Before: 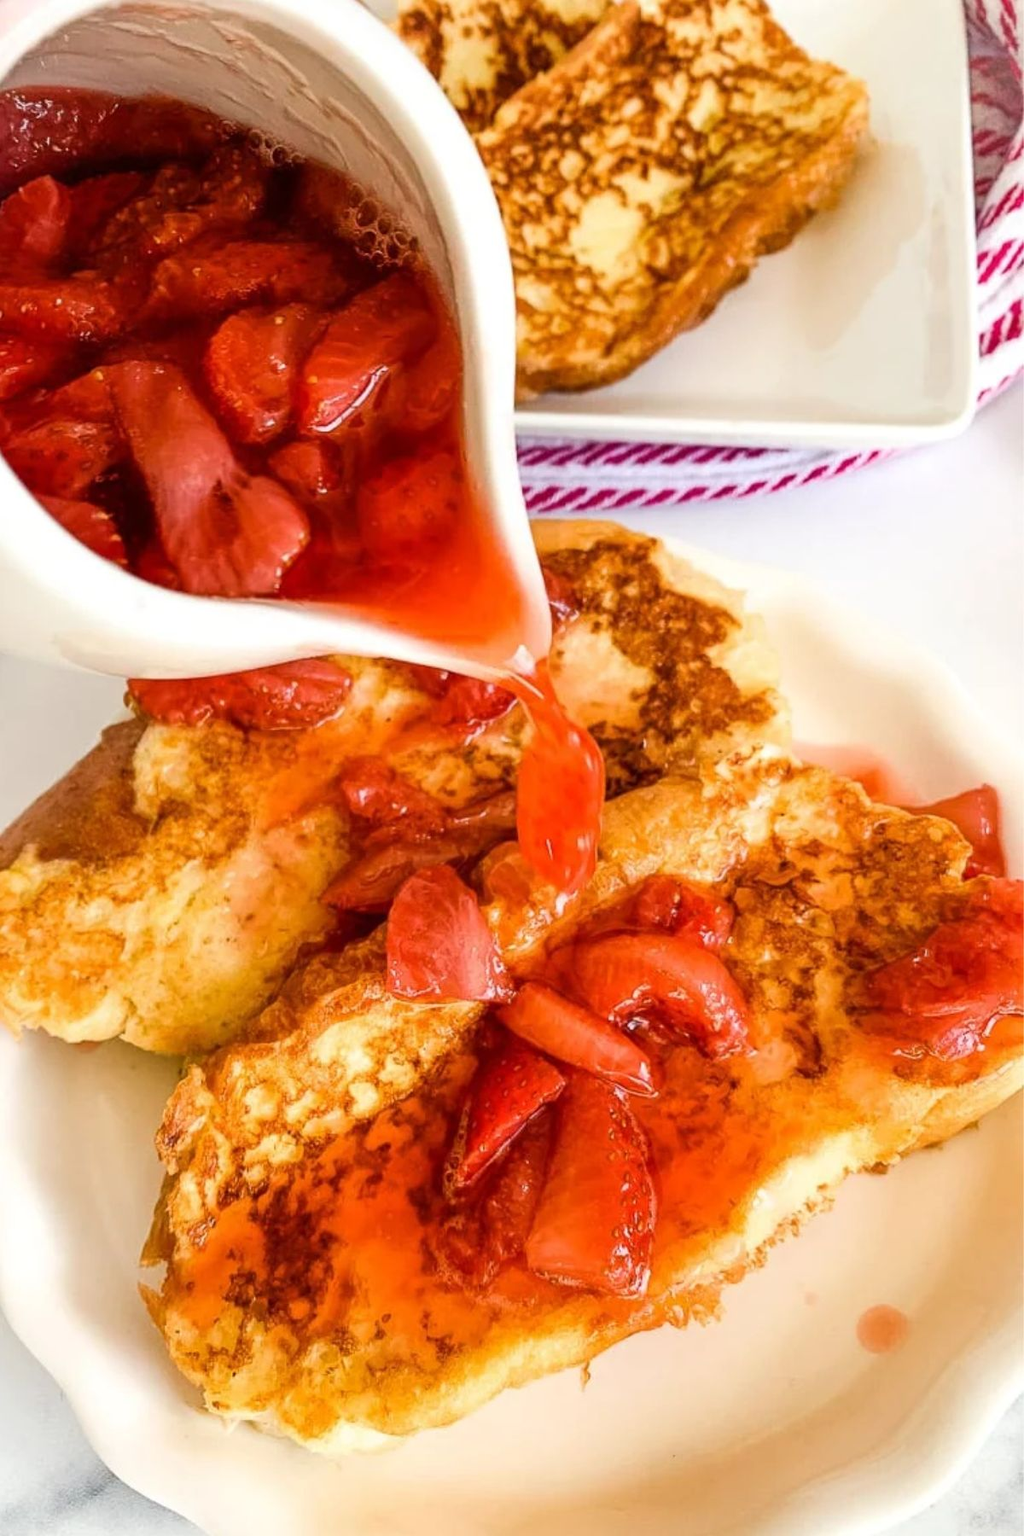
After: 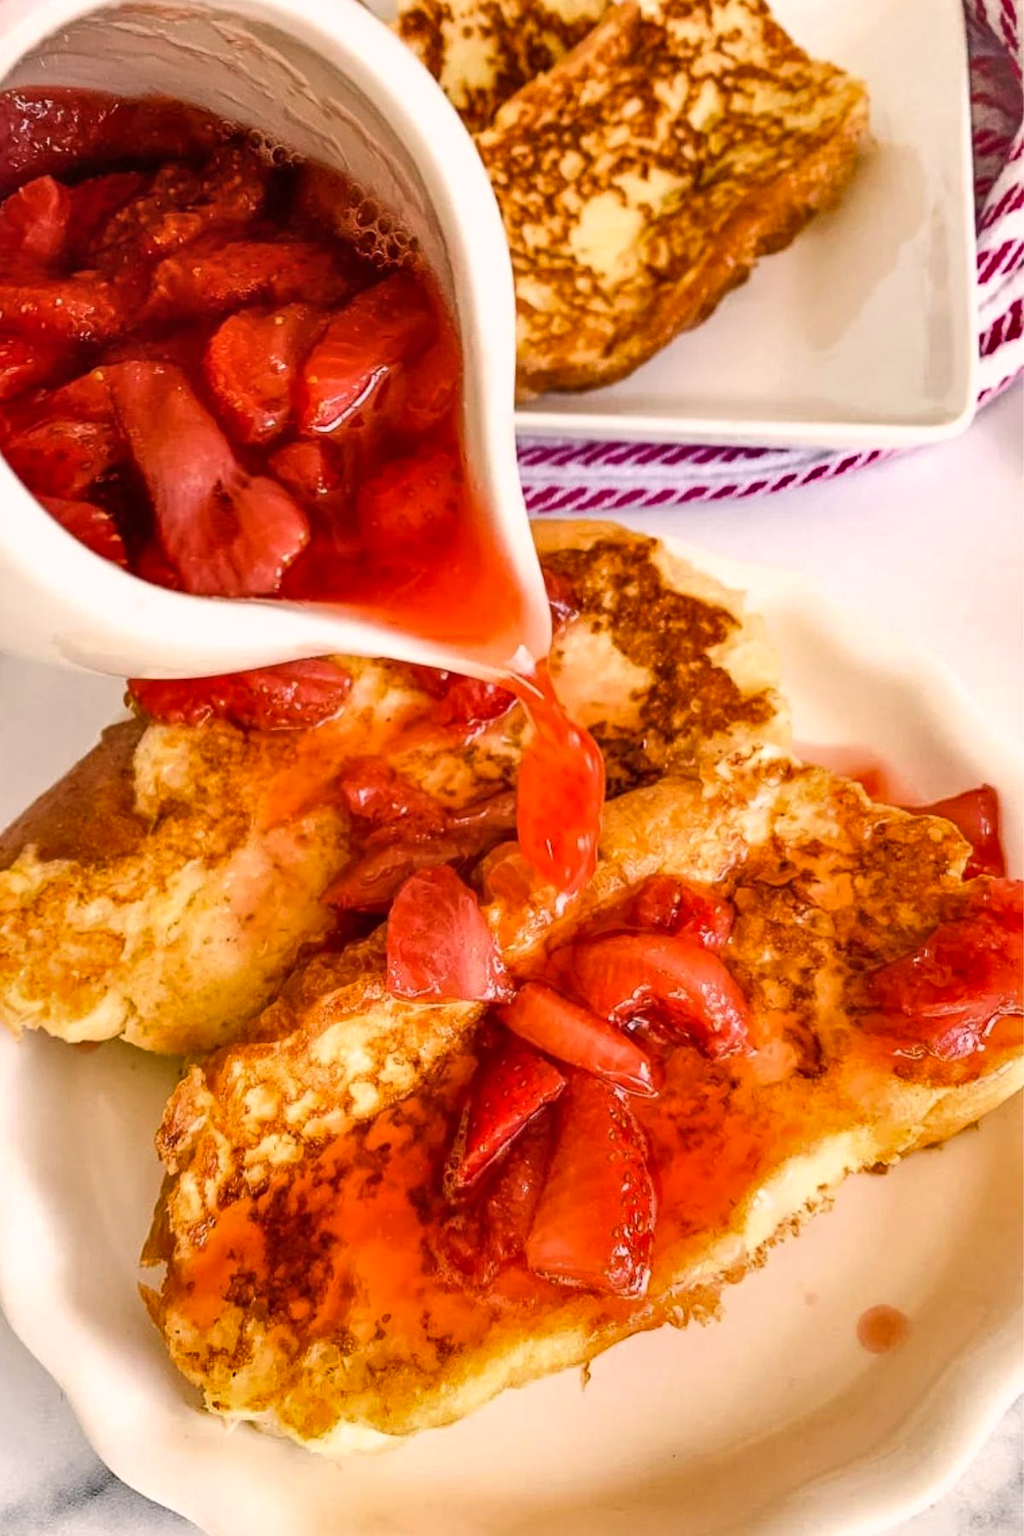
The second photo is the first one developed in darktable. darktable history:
color correction: highlights a* 7.34, highlights b* 4.37
shadows and highlights: soften with gaussian
